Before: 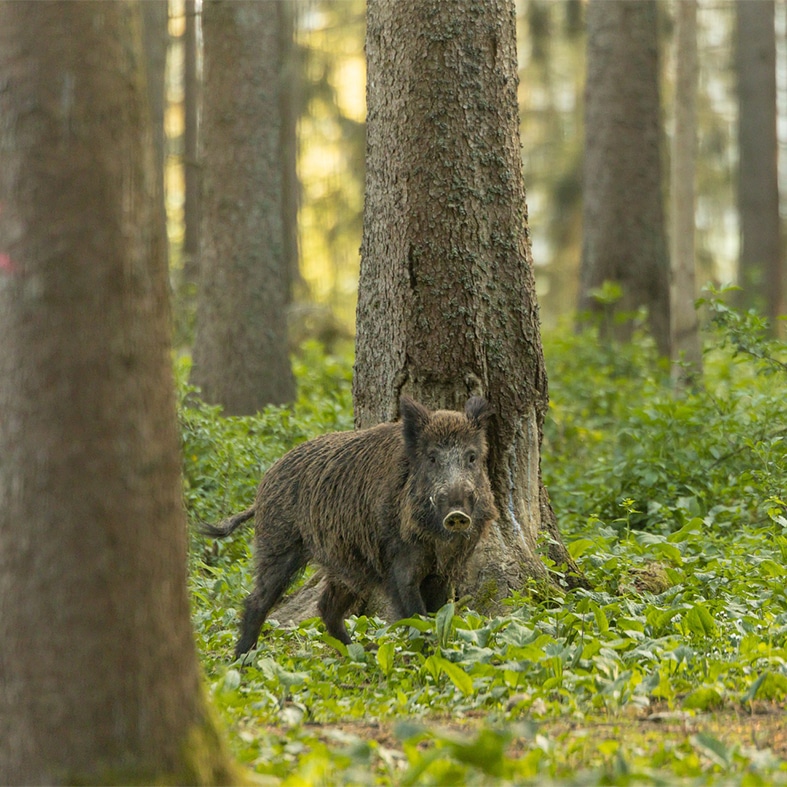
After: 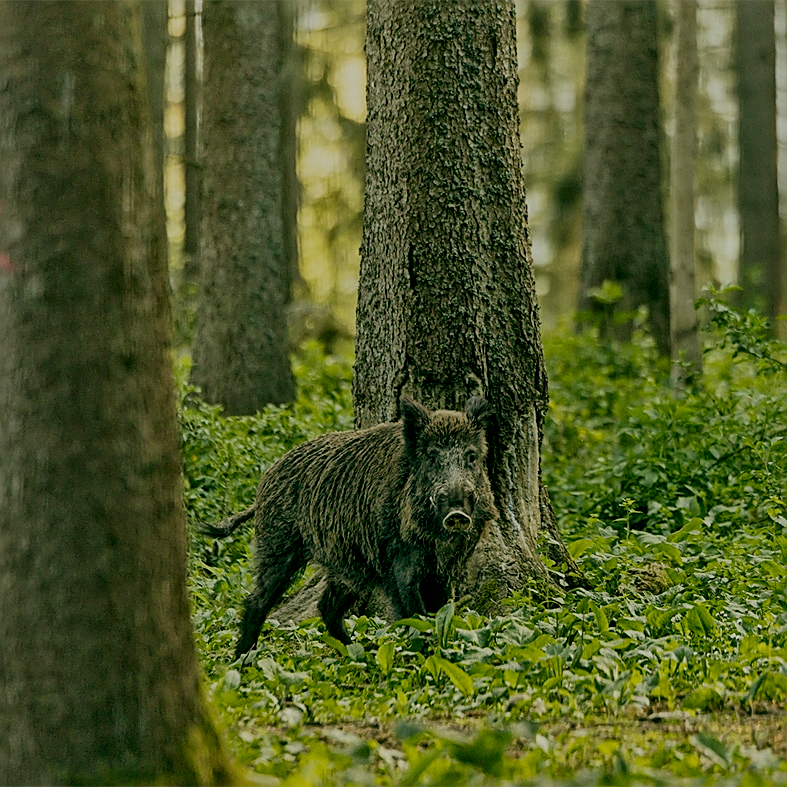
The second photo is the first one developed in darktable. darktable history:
local contrast: mode bilateral grid, contrast 20, coarseness 19, detail 163%, midtone range 0.2
sharpen: amount 0.75
filmic rgb: middle gray luminance 30%, black relative exposure -9 EV, white relative exposure 7 EV, threshold 6 EV, target black luminance 0%, hardness 2.94, latitude 2.04%, contrast 0.963, highlights saturation mix 5%, shadows ↔ highlights balance 12.16%, add noise in highlights 0, preserve chrominance no, color science v3 (2019), use custom middle-gray values true, iterations of high-quality reconstruction 0, contrast in highlights soft, enable highlight reconstruction true
color balance: lift [1.005, 0.99, 1.007, 1.01], gamma [1, 1.034, 1.032, 0.966], gain [0.873, 1.055, 1.067, 0.933]
